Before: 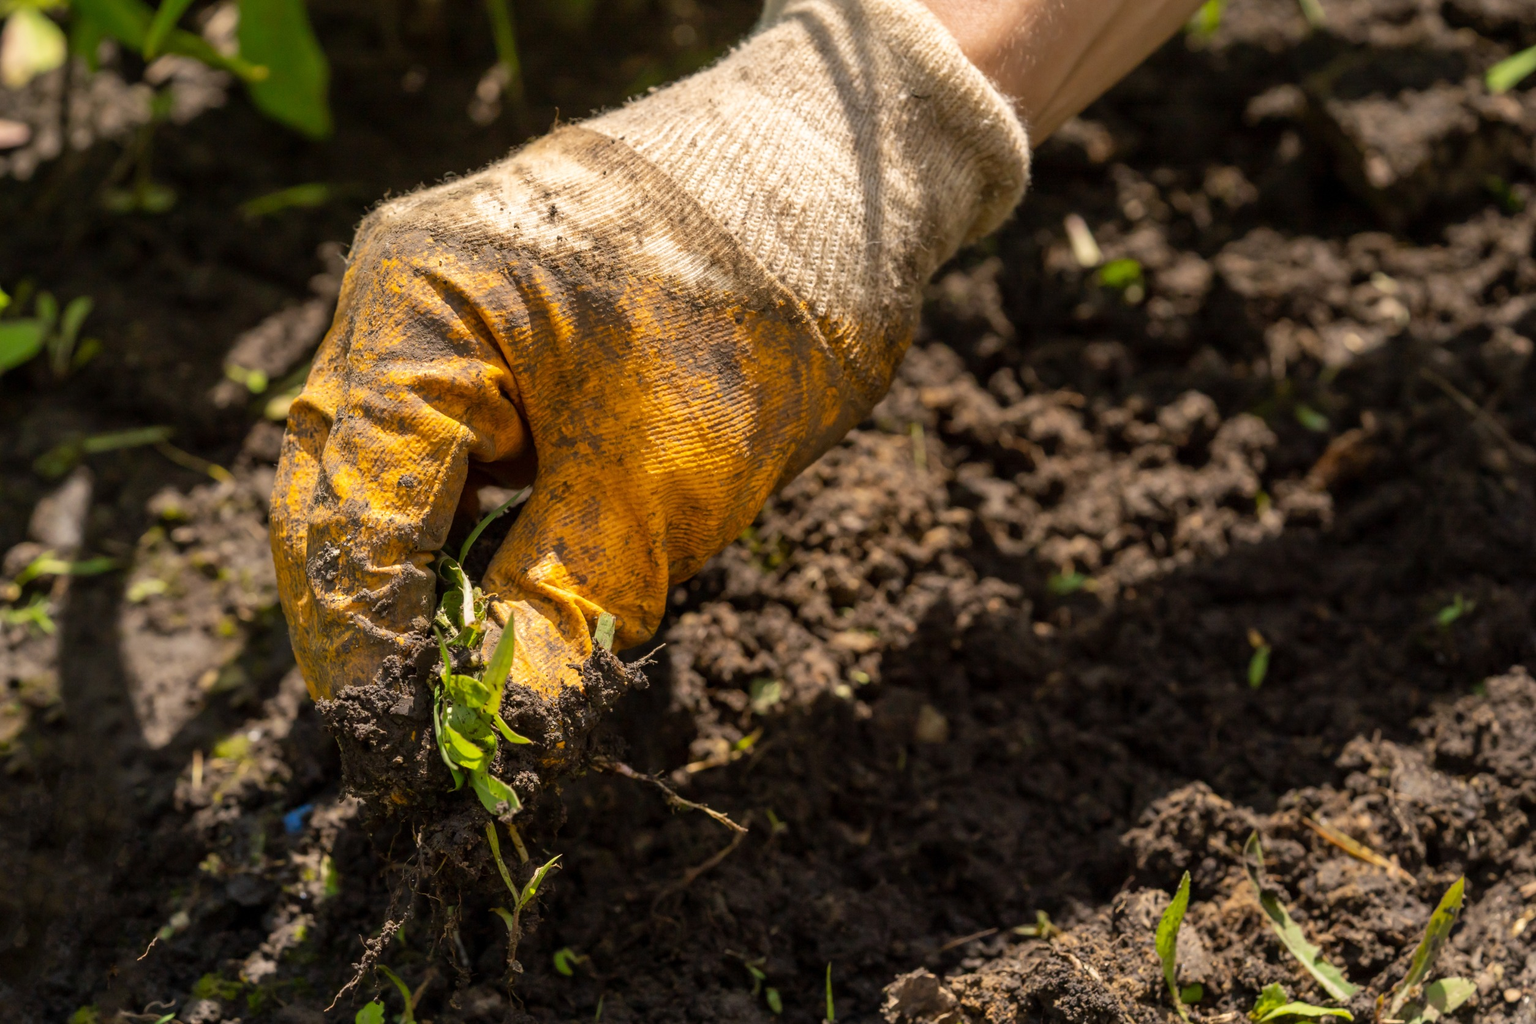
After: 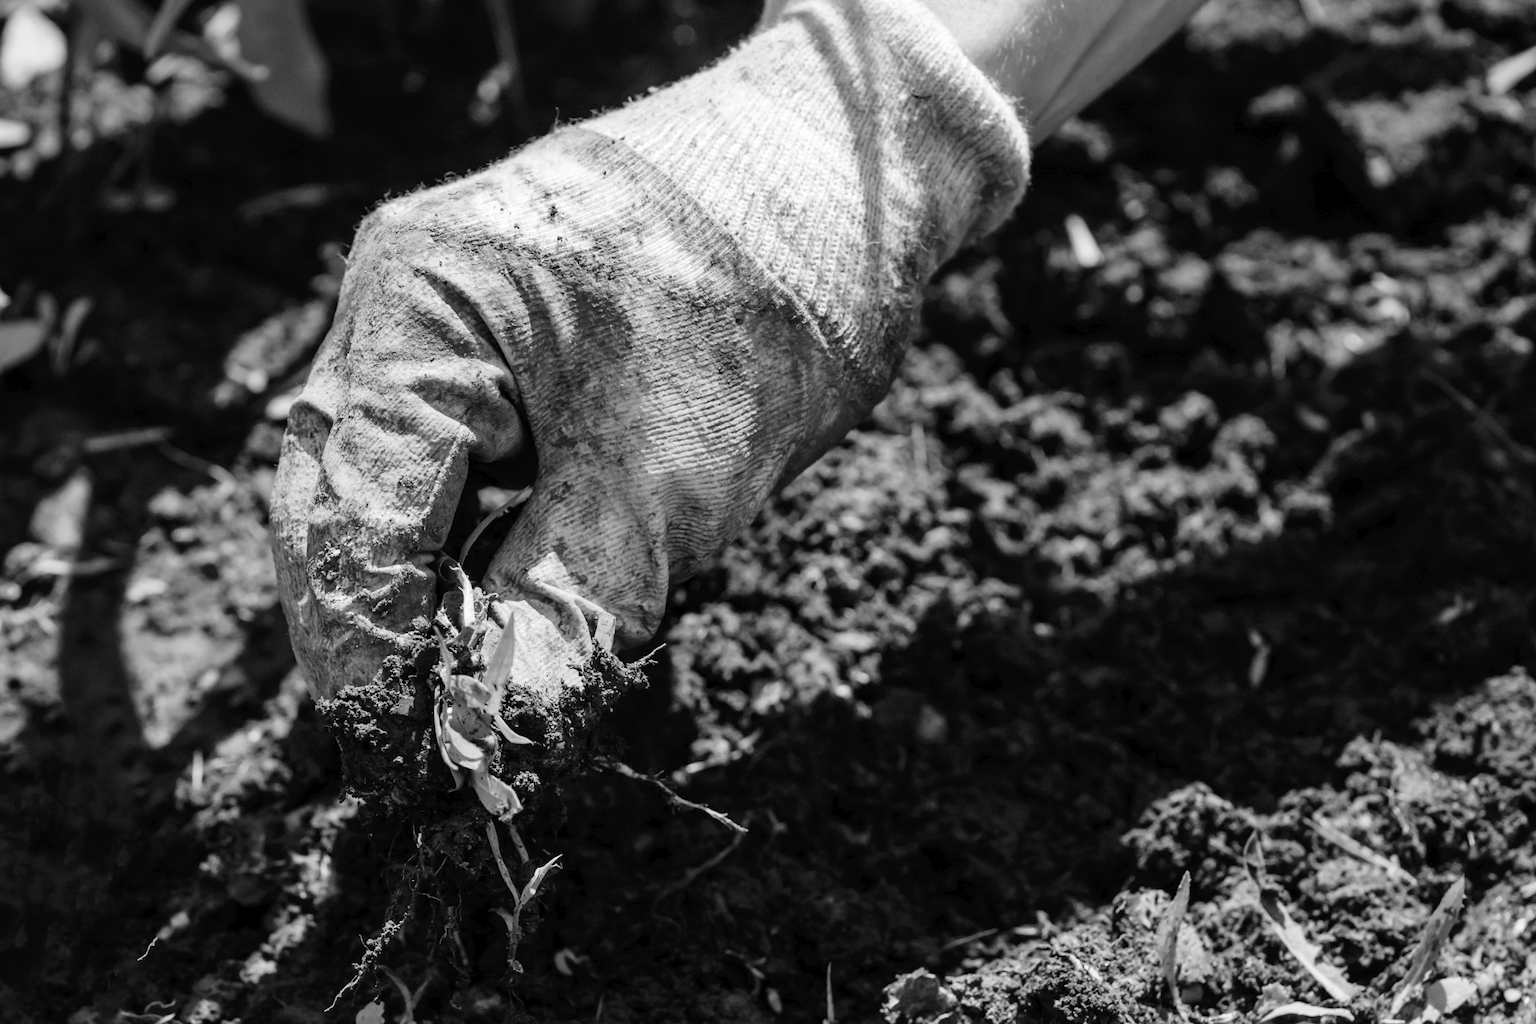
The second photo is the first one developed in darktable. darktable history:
tone curve: curves: ch0 [(0, 0) (0.003, 0.016) (0.011, 0.019) (0.025, 0.023) (0.044, 0.029) (0.069, 0.042) (0.1, 0.068) (0.136, 0.101) (0.177, 0.143) (0.224, 0.21) (0.277, 0.289) (0.335, 0.379) (0.399, 0.476) (0.468, 0.569) (0.543, 0.654) (0.623, 0.75) (0.709, 0.822) (0.801, 0.893) (0.898, 0.946) (1, 1)], preserve colors none
color look up table: target L [100, 95.84, 88.82, 81.33, 75.15, 75.88, 72.94, 65.49, 67.37, 56.83, 37.41, 31.17, 30.3, 200.64, 83.12, 71.1, 72.21, 59.15, 59.41, 57.87, 50.83, 33.46, 31.67, 25.91, 12.74, 90.24, 80.24, 74.42, 69.98, 65.11, 66.24, 62.46, 47.24, 54.76, 50.17, 41.55, 50.83, 37.41, 27.39, 19.55, 19.55, 9.263, 8.248, 87.41, 84.56, 77.34, 69.24, 59.41, 34.31], target a [-0.097, -0.099, -0.101, 0, -0.002, -0.001, -0.001, -0.001, 0, 0.001 ×4, 0, -0.001, 0, 0, 0.001, 0, 0, 0, 0.001, 0.001, 0, 0, -0.003, -0.001, -0.001, -0.001, 0, -0.002, -0.001, 0, 0, 0.001, 0.001, 0, 0.001 ×4, 0, 0, -0.003, -0.003, -0.001, 0, 0, 0.001], target b [1.212, 1.225, 1.246, 0.002, 0.024, 0.003, 0.003, 0.004, 0.003, -0.003 ×4, 0, 0.003, 0.003, 0.003, -0.003, -0.003, -0.003, 0.003, -0.003, -0.005, -0.003, -0.001, 0.024, 0.003 ×4, 0.023, 0.004, -0.003, 0.003, -0.003, -0.003, 0.003, -0.003 ×4, 0.003, -0.002, 0.025, 0.025, 0.003, 0.003, -0.003, -0.003], num patches 49
